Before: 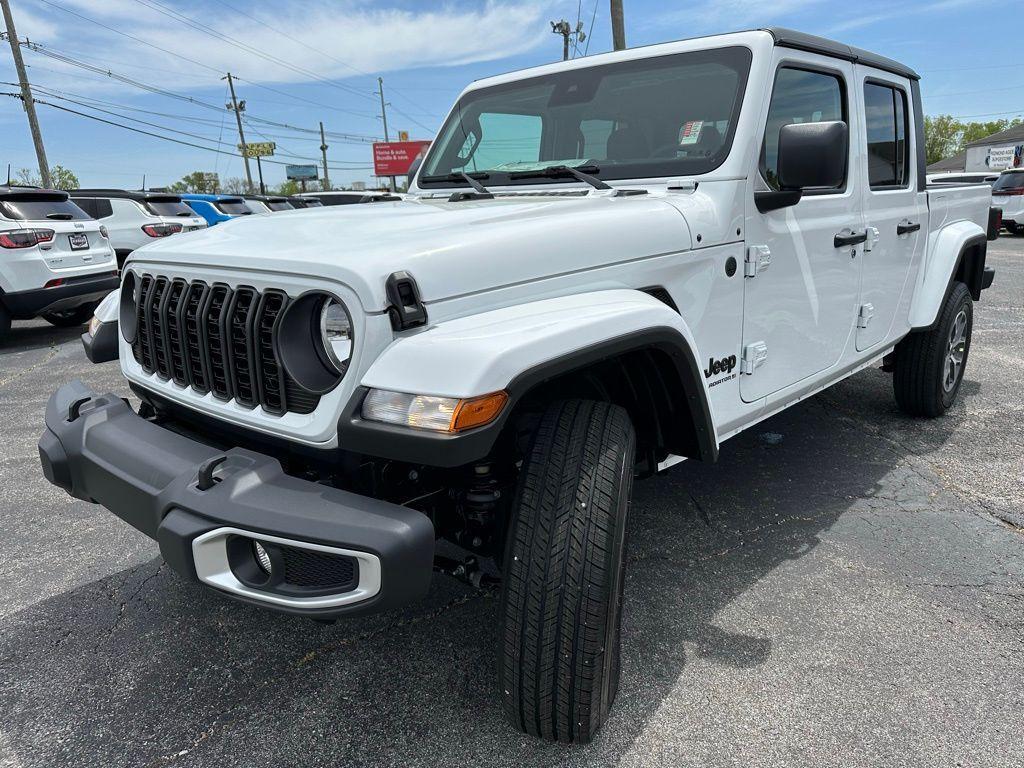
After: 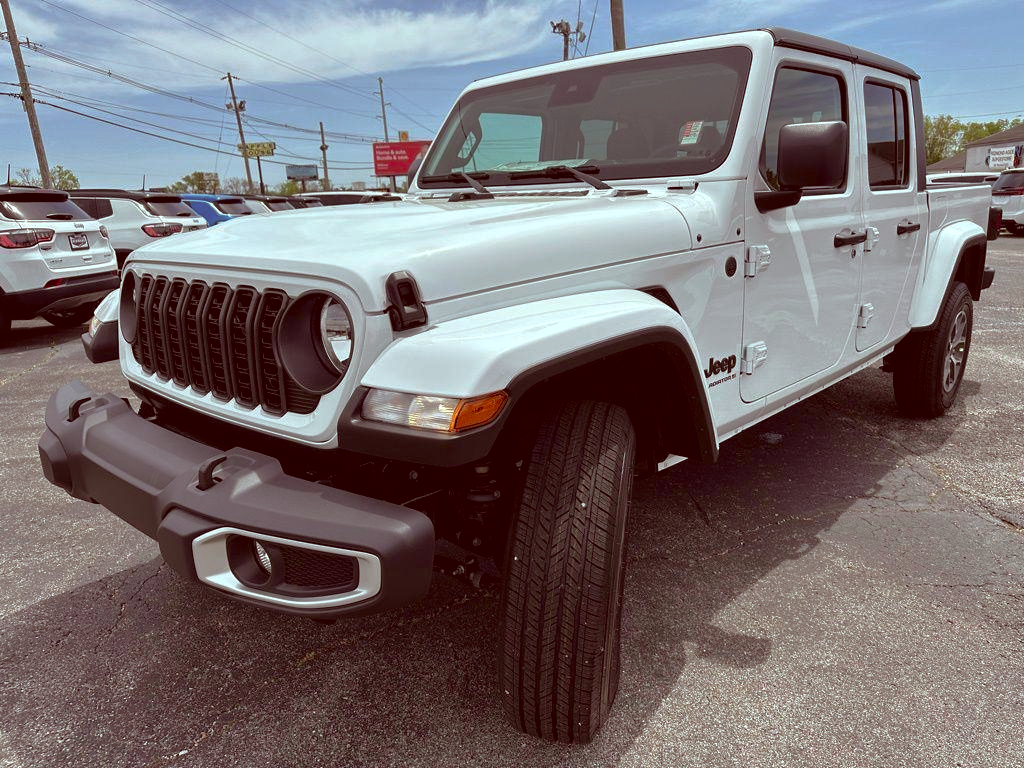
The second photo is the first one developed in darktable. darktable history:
color correction: highlights a* -7.08, highlights b* -0.221, shadows a* 20.14, shadows b* 11.86
tone equalizer: -8 EV -0.001 EV, -7 EV 0.001 EV, -6 EV -0.004 EV, -5 EV -0.007 EV, -4 EV -0.082 EV, -3 EV -0.225 EV, -2 EV -0.269 EV, -1 EV 0.085 EV, +0 EV 0.291 EV, edges refinement/feathering 500, mask exposure compensation -1.57 EV, preserve details no
